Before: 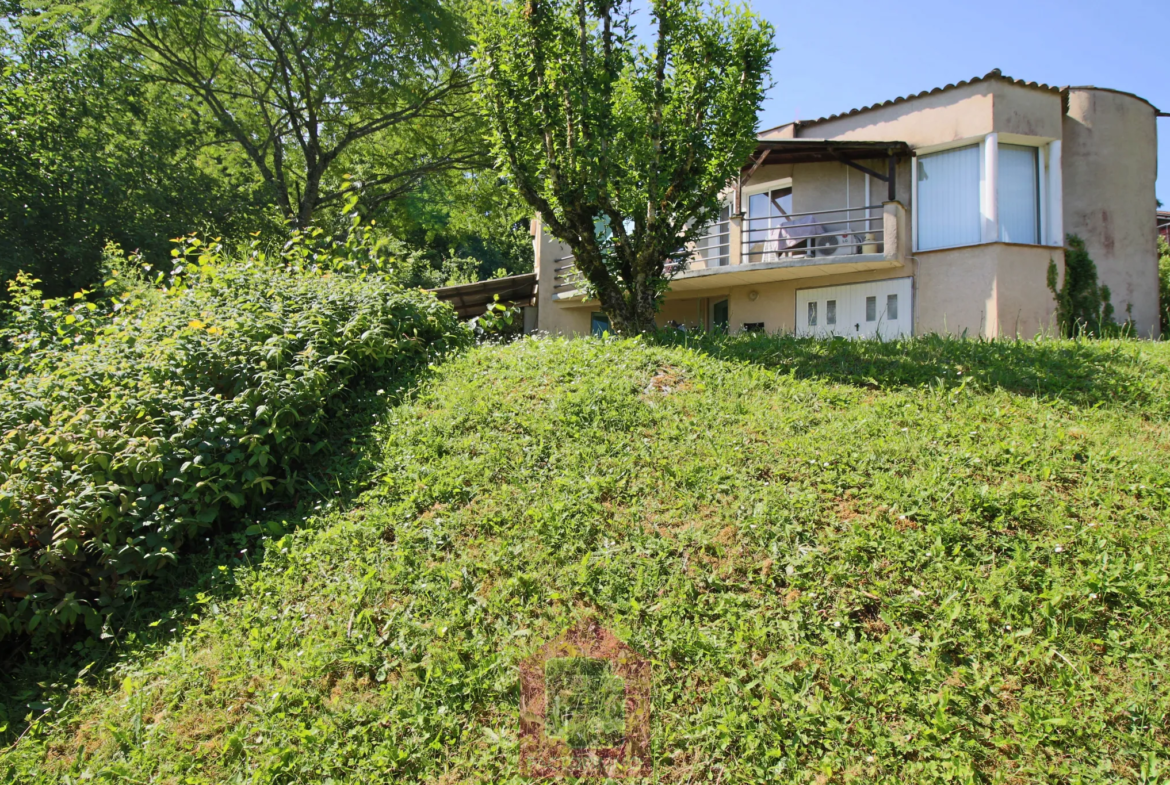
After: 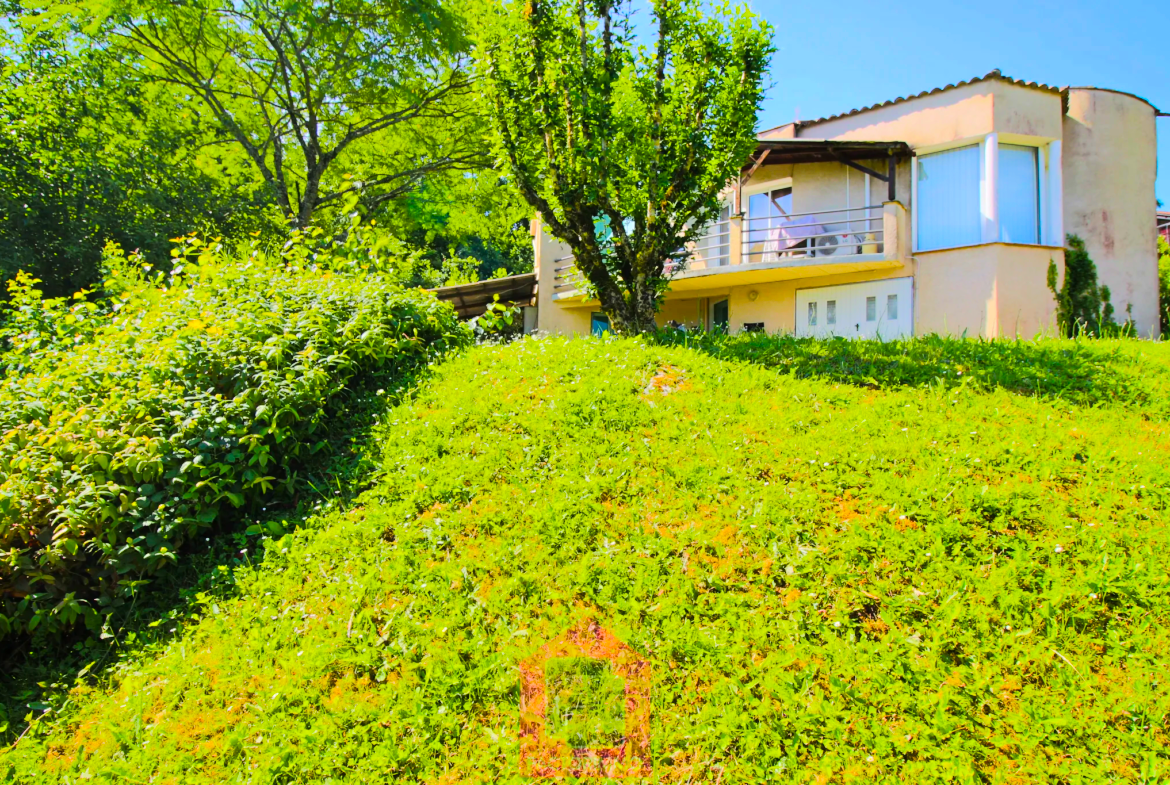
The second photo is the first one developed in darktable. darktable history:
tone equalizer: -7 EV 0.158 EV, -6 EV 0.622 EV, -5 EV 1.12 EV, -4 EV 1.34 EV, -3 EV 1.17 EV, -2 EV 0.6 EV, -1 EV 0.15 EV, edges refinement/feathering 500, mask exposure compensation -1.26 EV, preserve details no
color balance rgb: linear chroma grading › shadows -29.507%, linear chroma grading › global chroma 34.362%, perceptual saturation grading › global saturation 33.573%, global vibrance 20%
